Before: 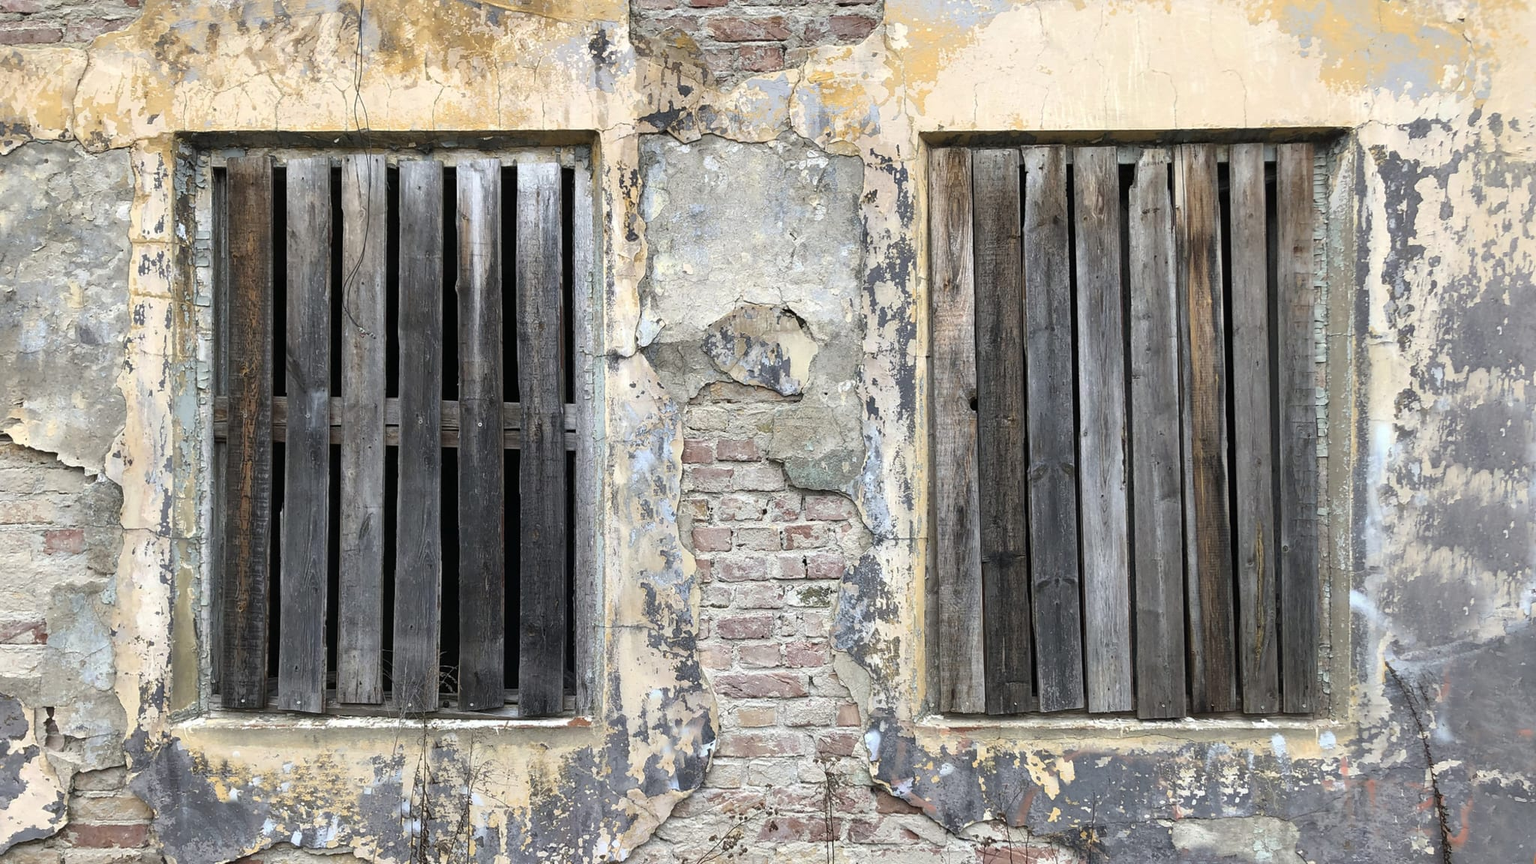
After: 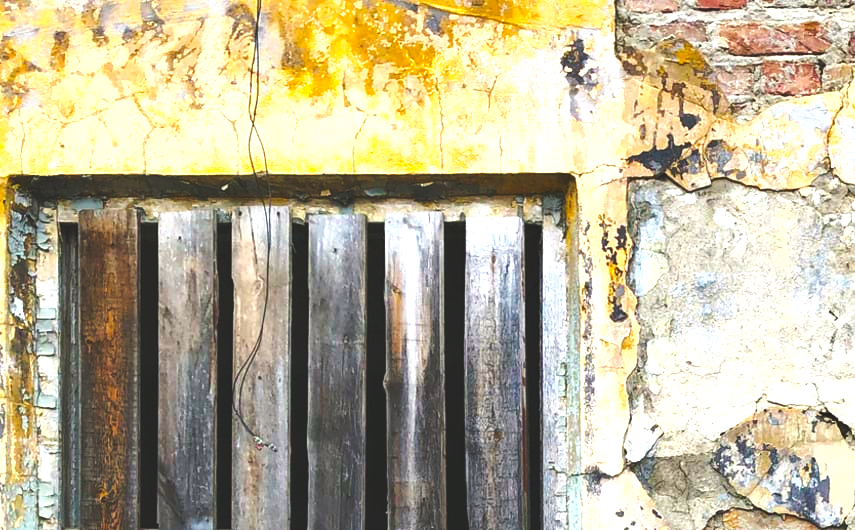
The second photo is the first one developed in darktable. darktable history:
tone curve: curves: ch0 [(0, 0.142) (0.384, 0.314) (0.752, 0.711) (0.991, 0.95)]; ch1 [(0.006, 0.129) (0.346, 0.384) (1, 1)]; ch2 [(0.003, 0.057) (0.261, 0.248) (1, 1)], preserve colors none
shadows and highlights: shadows 37.21, highlights -27.09, soften with gaussian
crop and rotate: left 10.956%, top 0.052%, right 47.287%, bottom 53.882%
exposure: black level correction 0, exposure 1 EV, compensate highlight preservation false
color correction: highlights a* 0.891, highlights b* 2.83, saturation 1.06
color balance rgb: shadows lift › chroma 0.673%, shadows lift › hue 113.8°, shadows fall-off 100.806%, linear chroma grading › global chroma 14.406%, perceptual saturation grading › global saturation 29.787%, mask middle-gray fulcrum 23.161%, global vibrance 20%
tone equalizer: edges refinement/feathering 500, mask exposure compensation -1.57 EV, preserve details no
